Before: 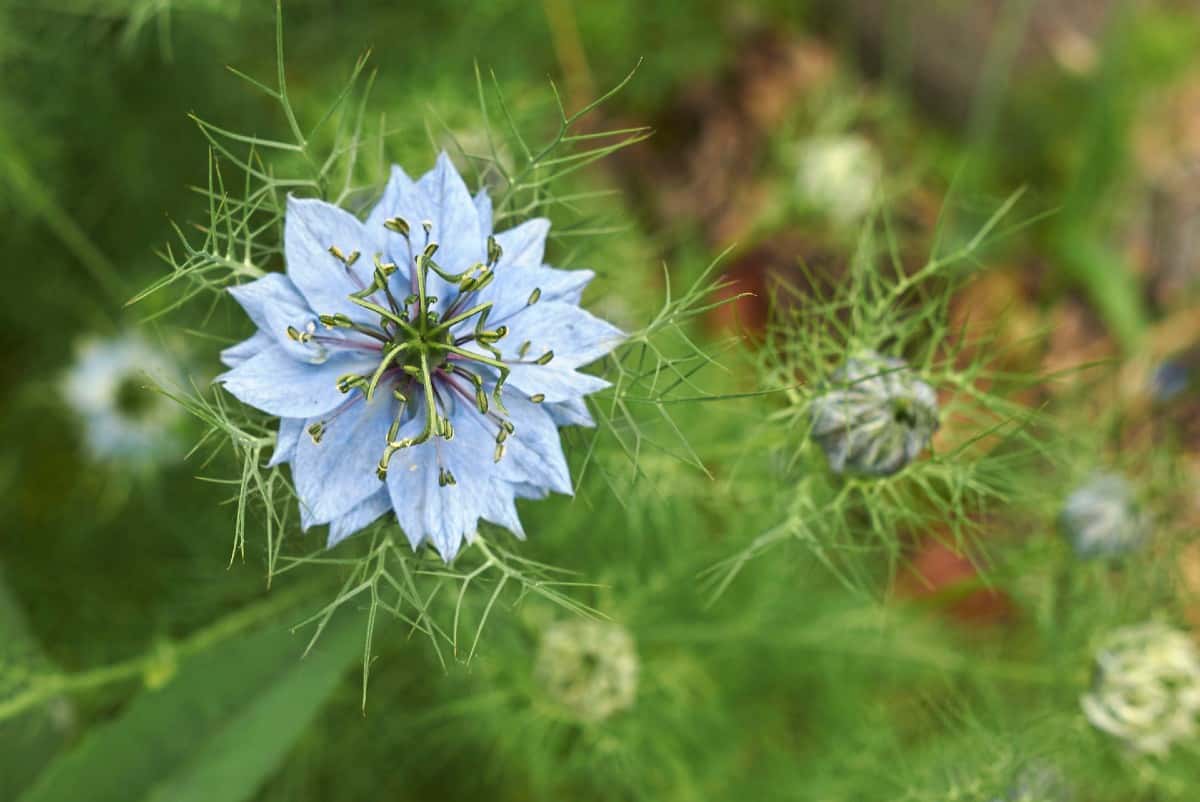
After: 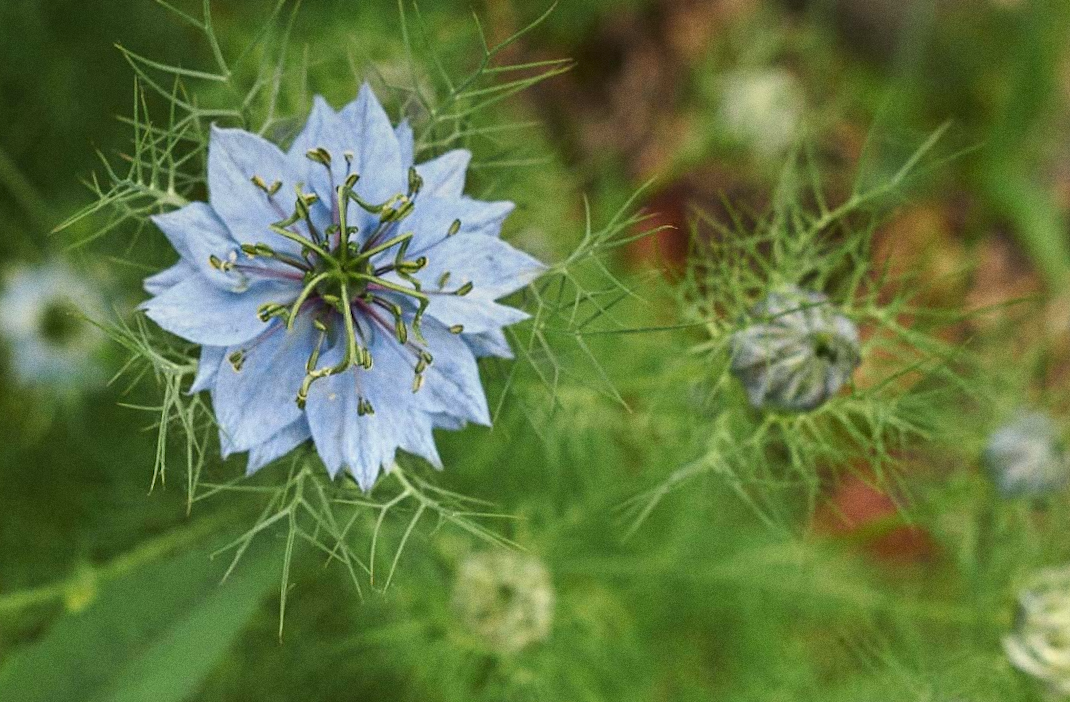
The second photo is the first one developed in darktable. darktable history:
crop and rotate: angle -1.96°, left 3.097%, top 4.154%, right 1.586%, bottom 0.529%
shadows and highlights: shadows 30.63, highlights -63.22, shadows color adjustment 98%, highlights color adjustment 58.61%, soften with gaussian
rotate and perspective: rotation -1.32°, lens shift (horizontal) -0.031, crop left 0.015, crop right 0.985, crop top 0.047, crop bottom 0.982
grain: coarseness 0.09 ISO
graduated density: on, module defaults
